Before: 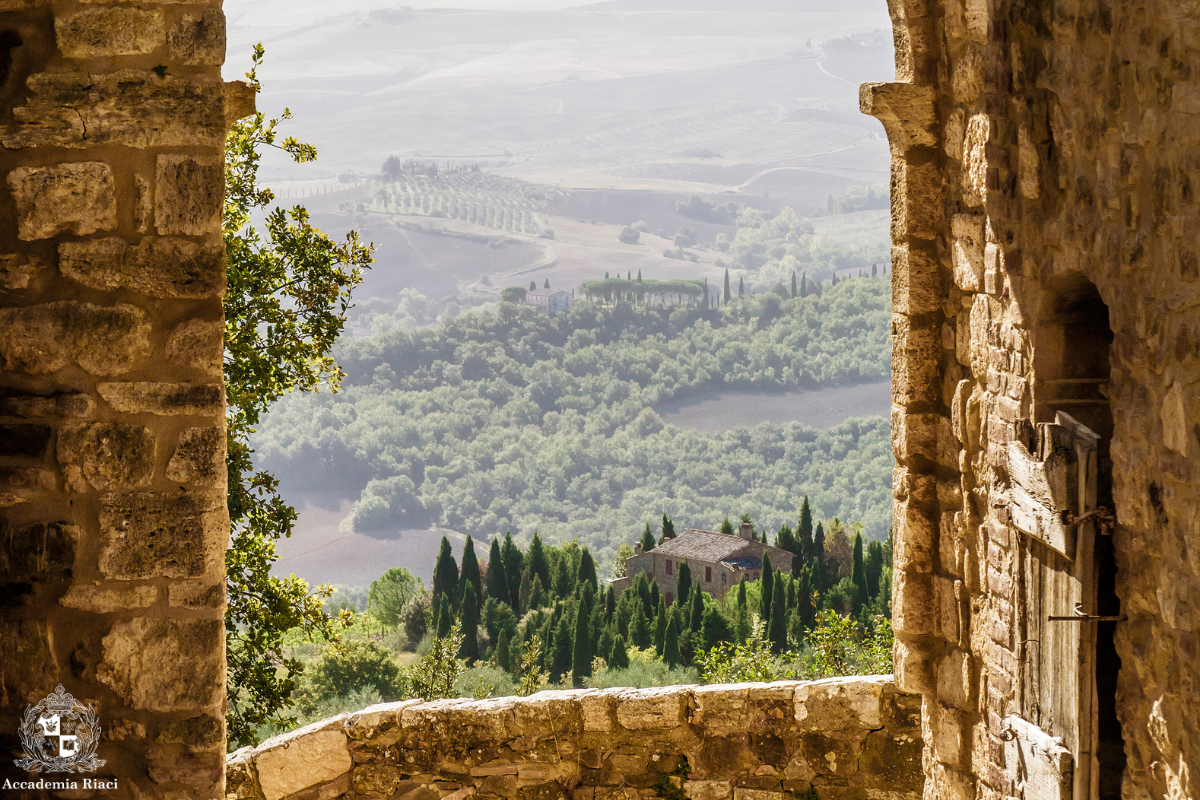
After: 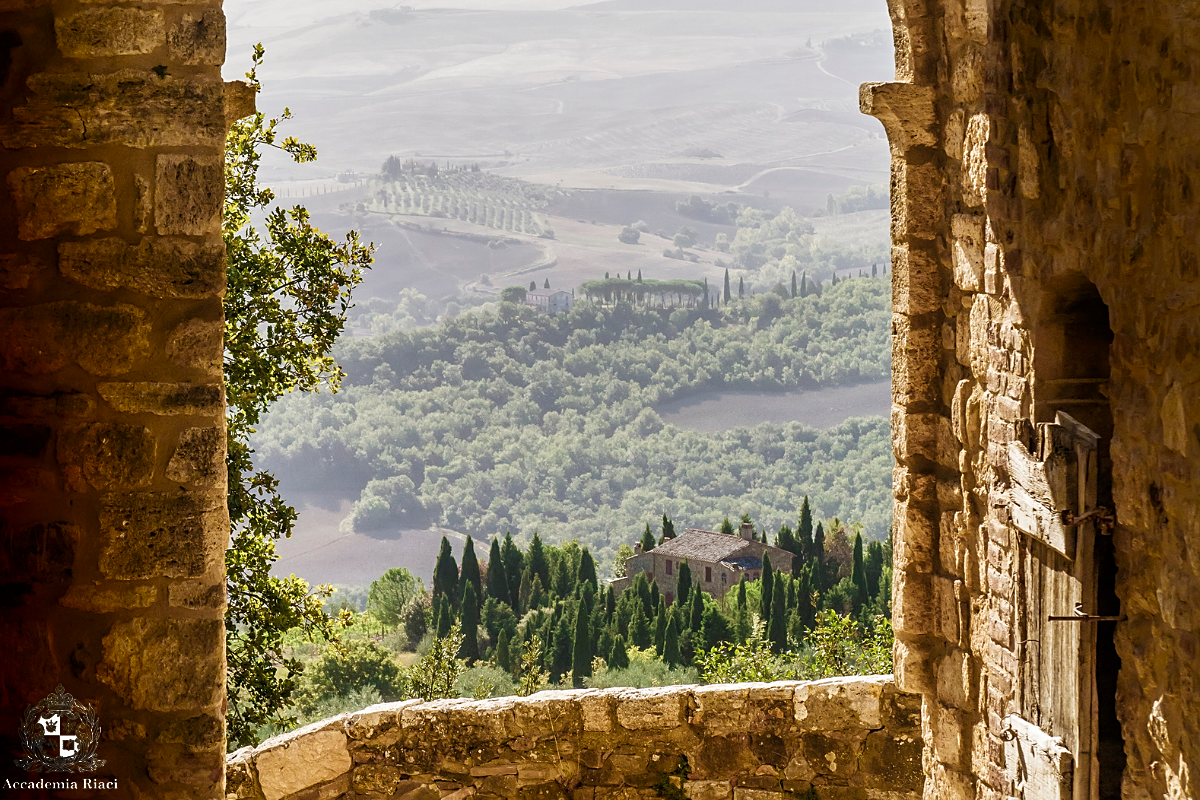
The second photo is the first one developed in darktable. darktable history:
shadows and highlights: shadows -88.03, highlights -35.45, shadows color adjustment 99.15%, highlights color adjustment 0%, soften with gaussian
sharpen: radius 1.864, amount 0.398, threshold 1.271
